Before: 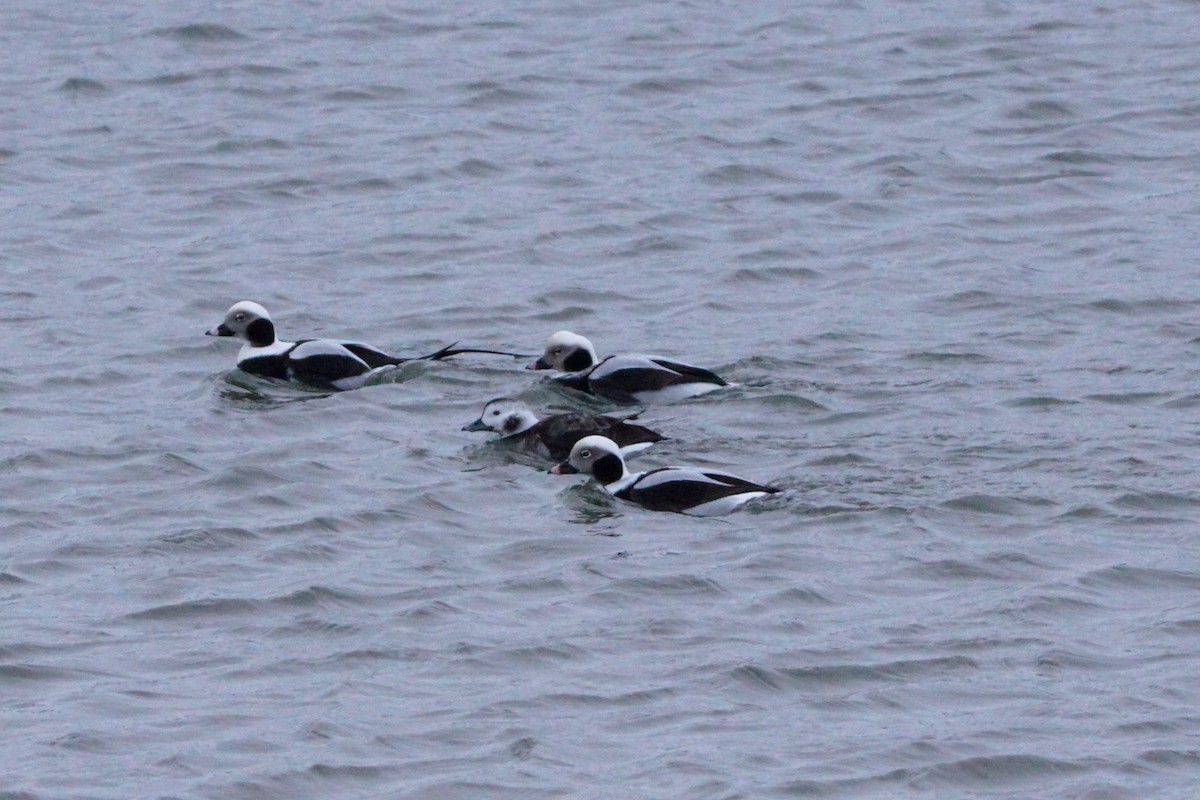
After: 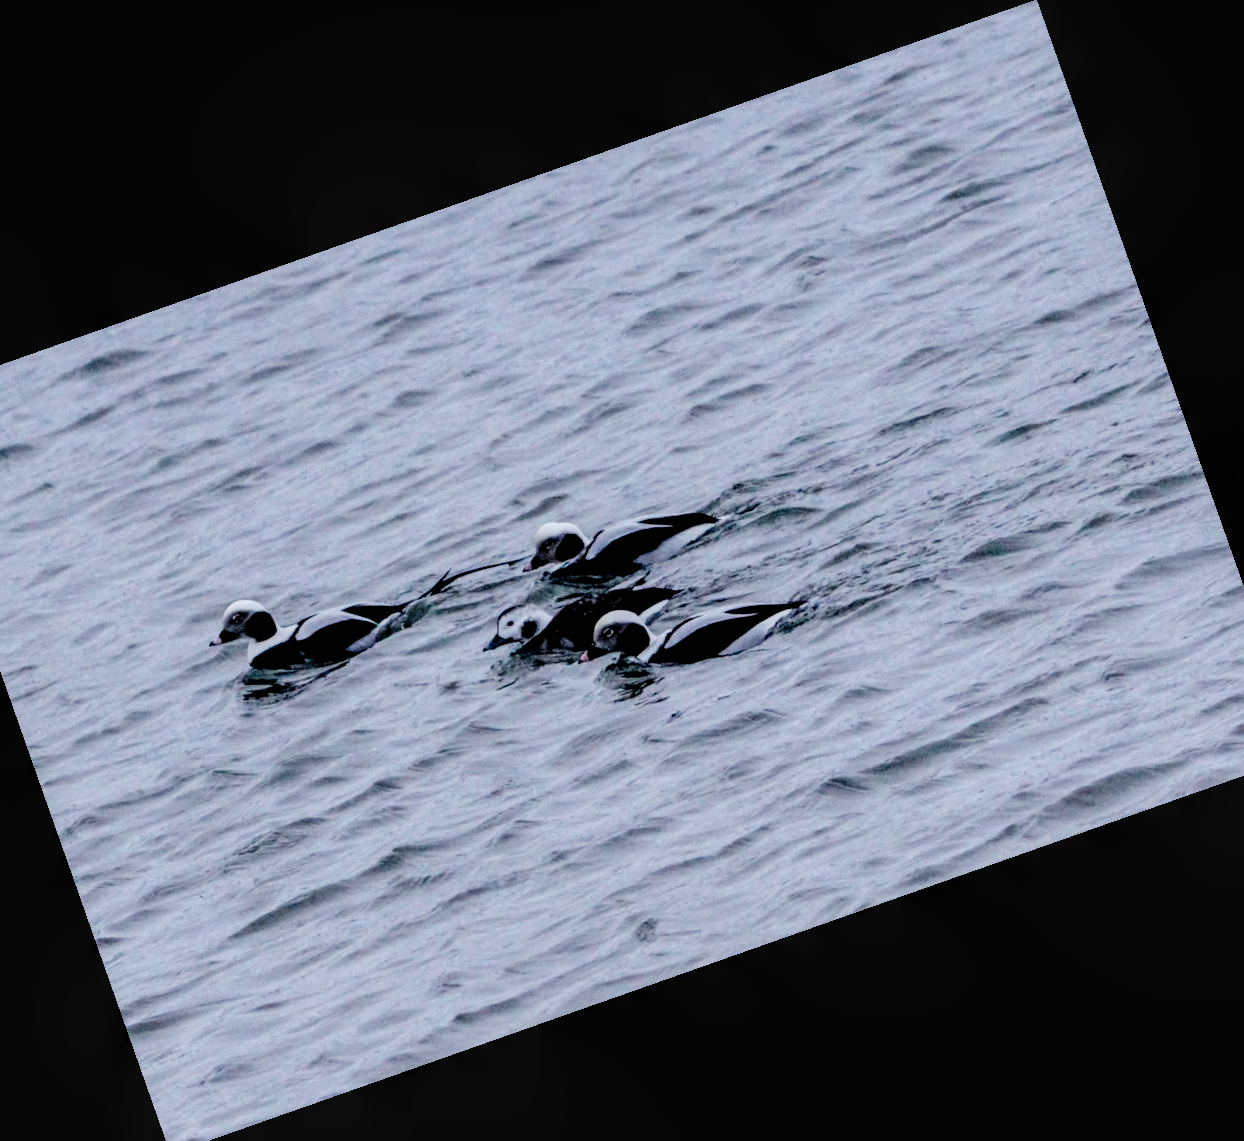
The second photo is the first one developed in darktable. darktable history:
local contrast: detail 142%
crop and rotate: angle 19.43°, left 6.812%, right 4.125%, bottom 1.087%
white balance: red 0.982, blue 1.018
tone curve: curves: ch0 [(0, 0) (0.003, 0) (0.011, 0.001) (0.025, 0.001) (0.044, 0.003) (0.069, 0.009) (0.1, 0.018) (0.136, 0.032) (0.177, 0.074) (0.224, 0.13) (0.277, 0.218) (0.335, 0.321) (0.399, 0.425) (0.468, 0.523) (0.543, 0.617) (0.623, 0.708) (0.709, 0.789) (0.801, 0.873) (0.898, 0.967) (1, 1)], preserve colors none
filmic rgb: black relative exposure -5 EV, hardness 2.88, contrast 1.3, highlights saturation mix -30%
